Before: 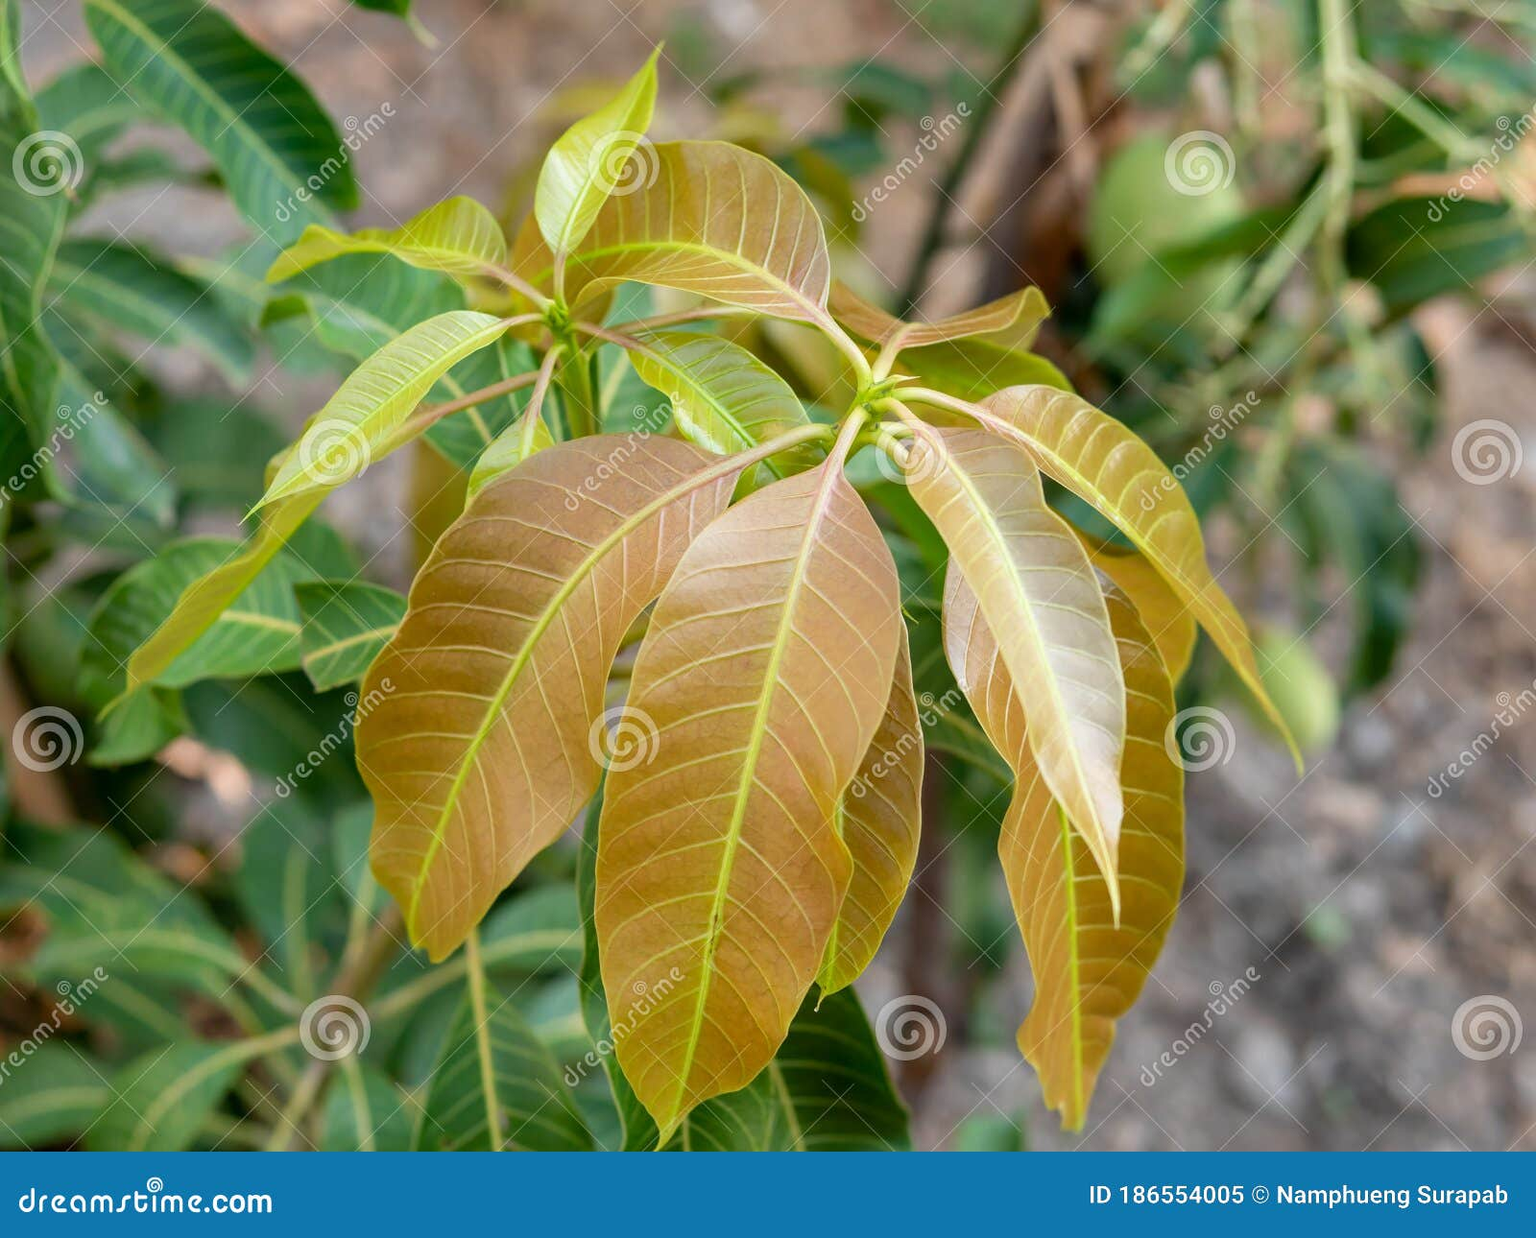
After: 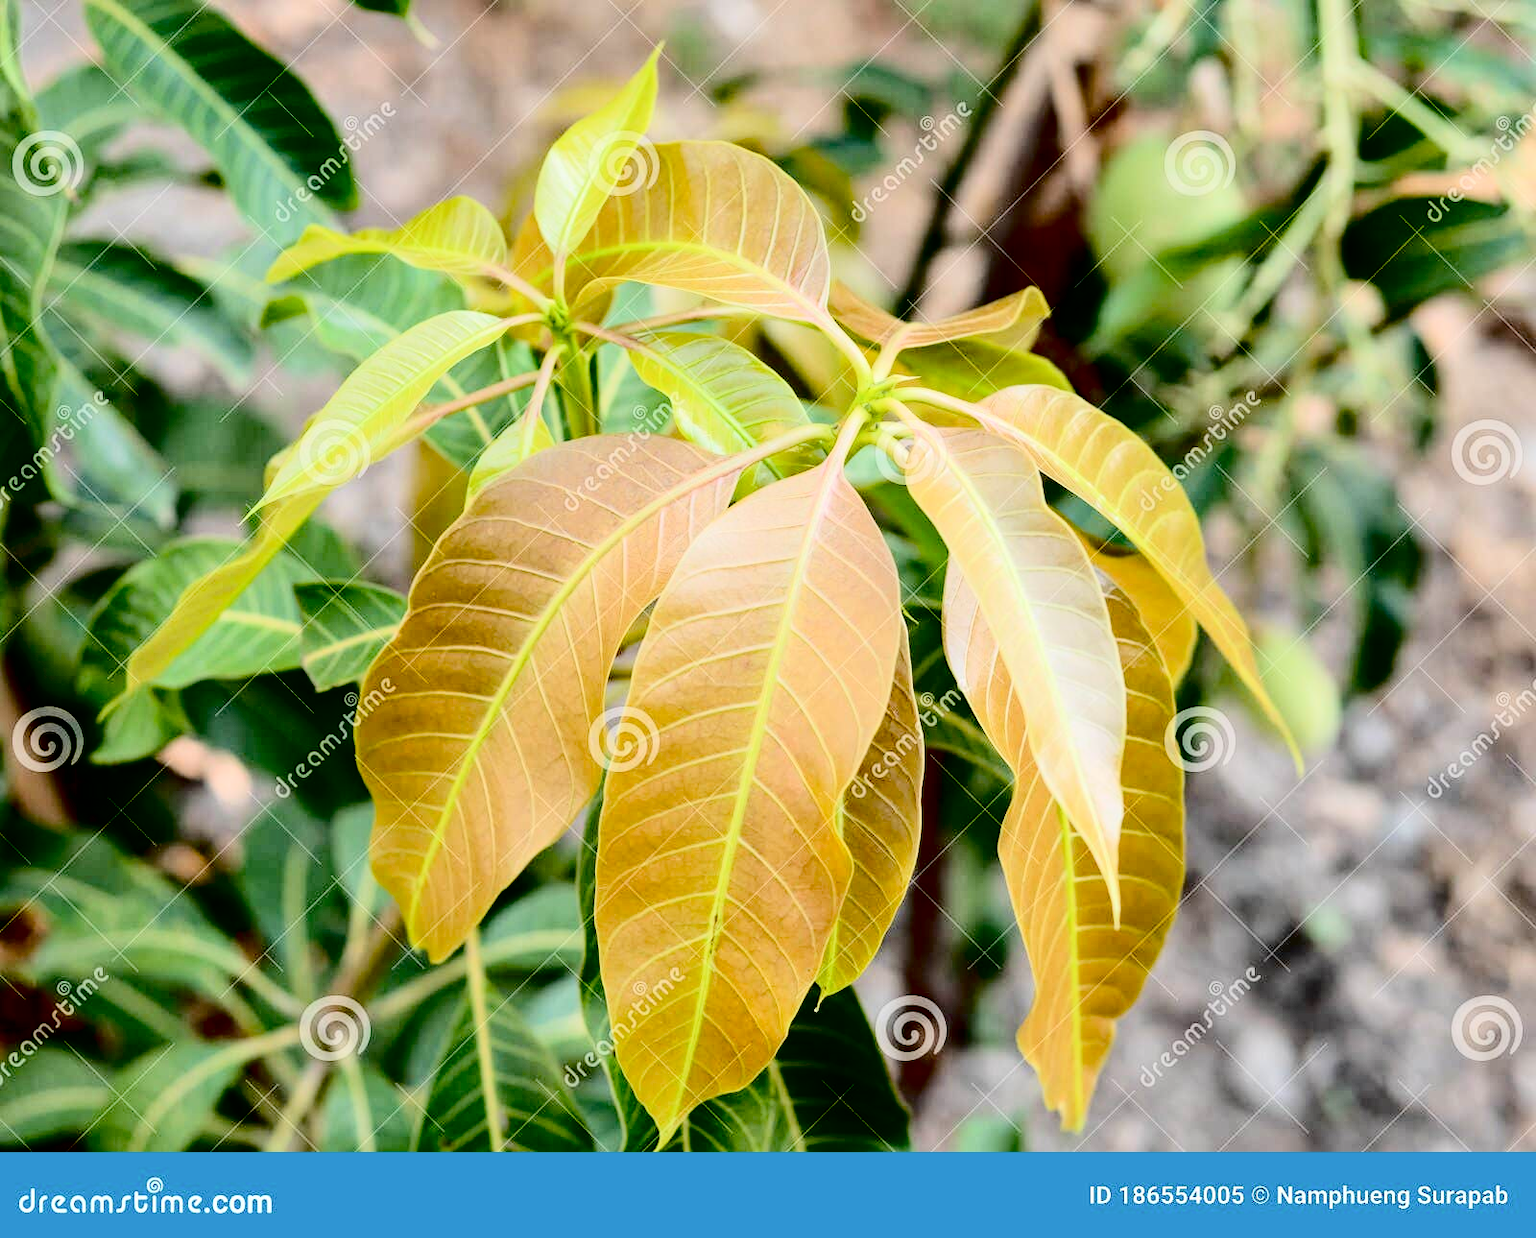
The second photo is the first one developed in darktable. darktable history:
tone curve: curves: ch0 [(0, 0) (0.003, 0.001) (0.011, 0.004) (0.025, 0.008) (0.044, 0.015) (0.069, 0.022) (0.1, 0.031) (0.136, 0.052) (0.177, 0.101) (0.224, 0.181) (0.277, 0.289) (0.335, 0.418) (0.399, 0.541) (0.468, 0.65) (0.543, 0.739) (0.623, 0.817) (0.709, 0.882) (0.801, 0.919) (0.898, 0.958) (1, 1)], color space Lab, independent channels, preserve colors none
exposure: black level correction 0.029, exposure -0.073 EV, compensate highlight preservation false
